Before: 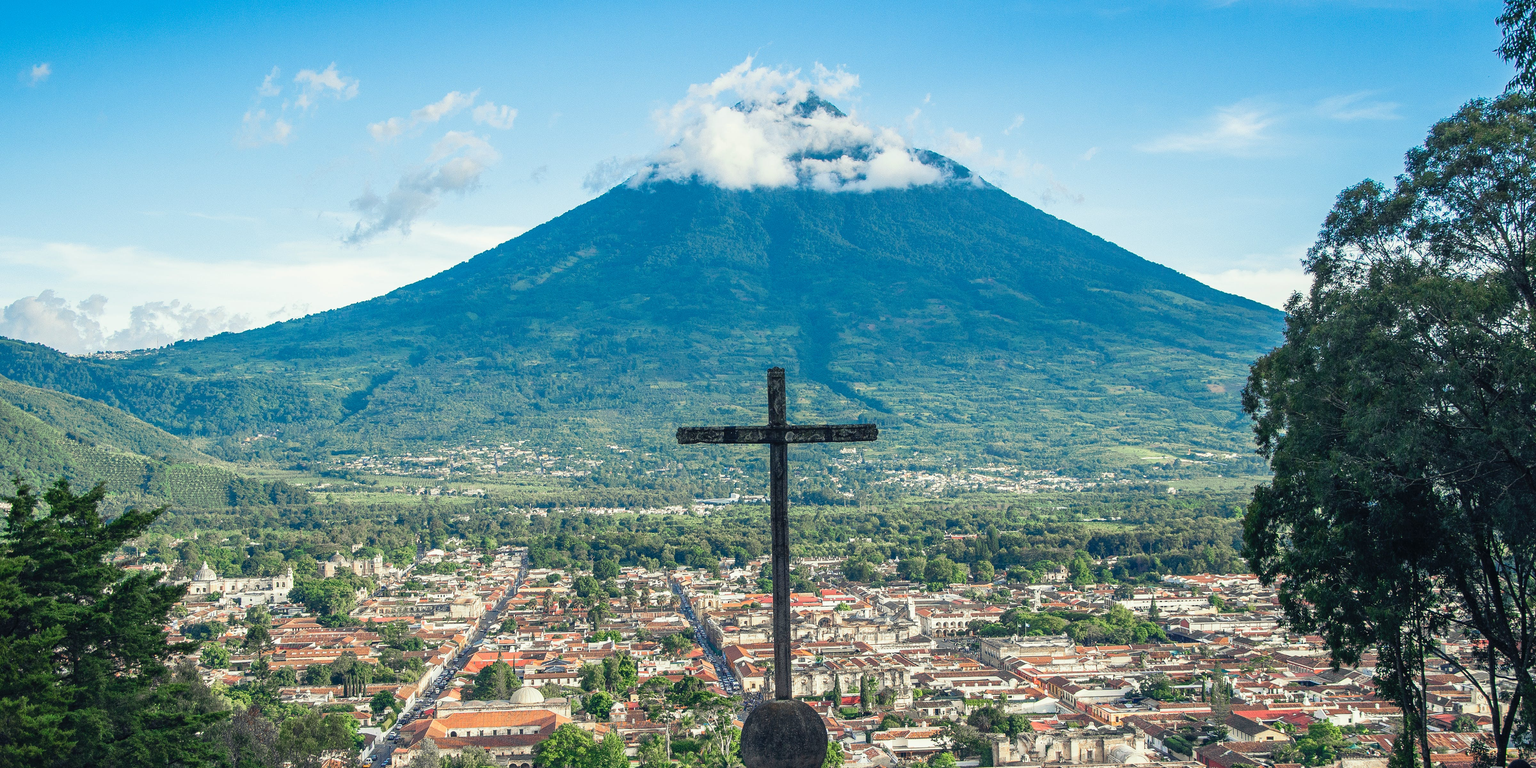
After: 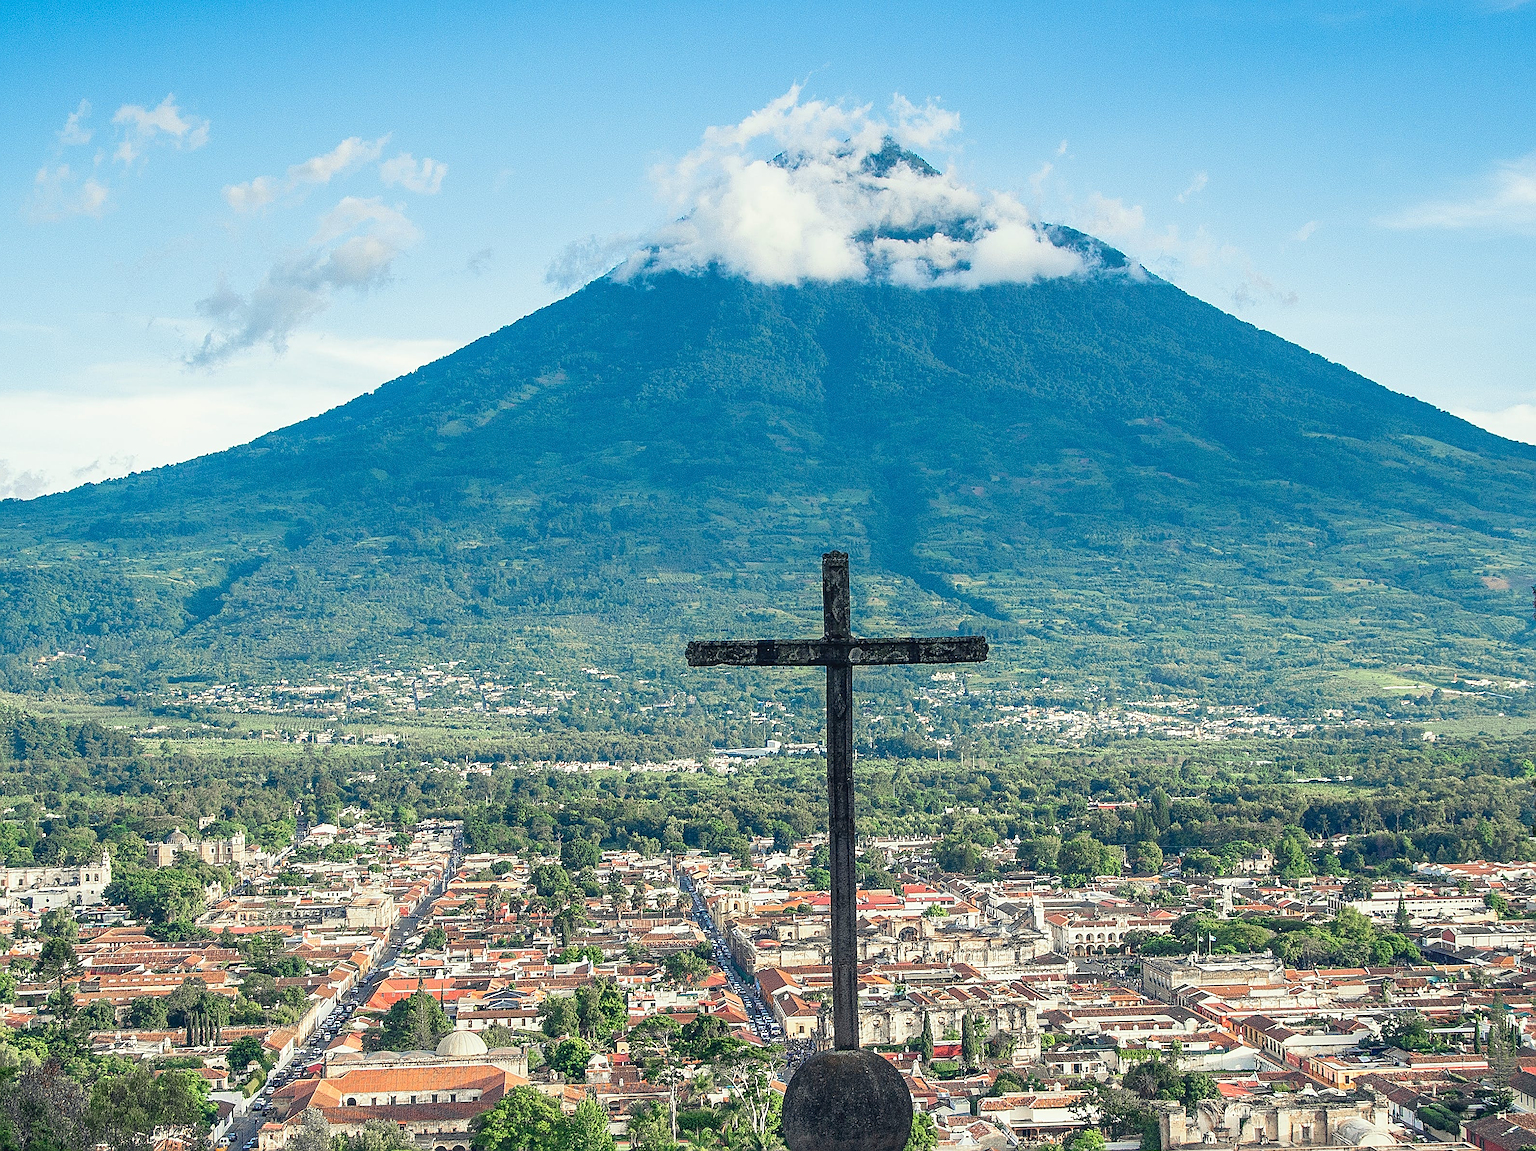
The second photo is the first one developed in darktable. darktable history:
crop and rotate: left 14.292%, right 19.041%
sharpen: amount 0.75
